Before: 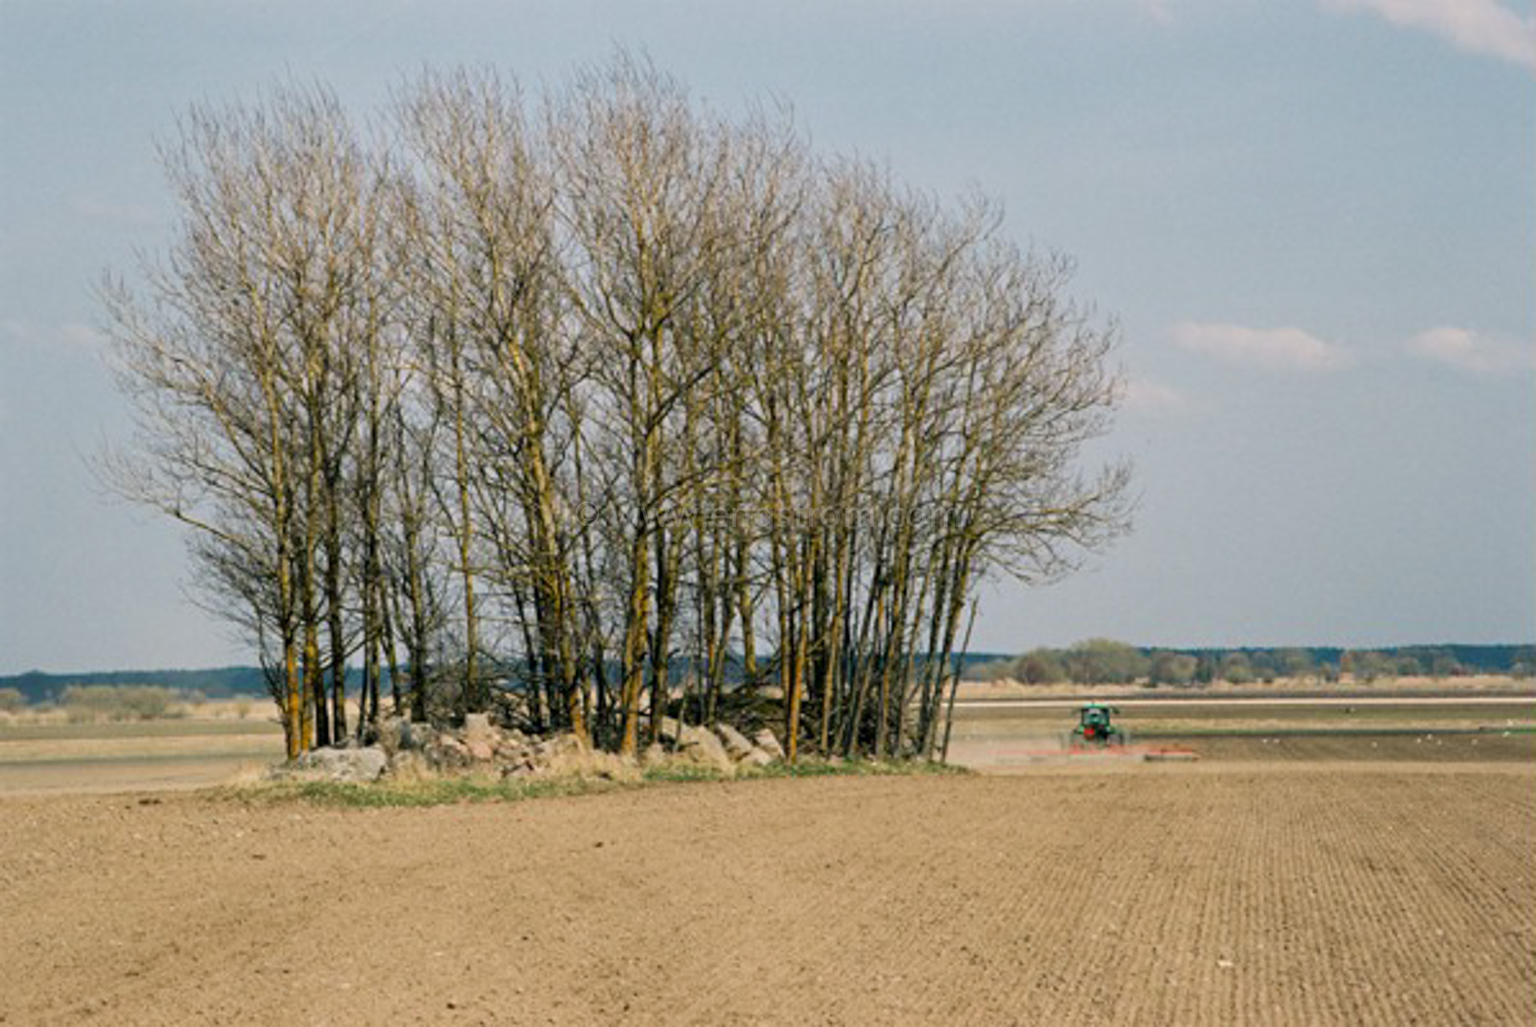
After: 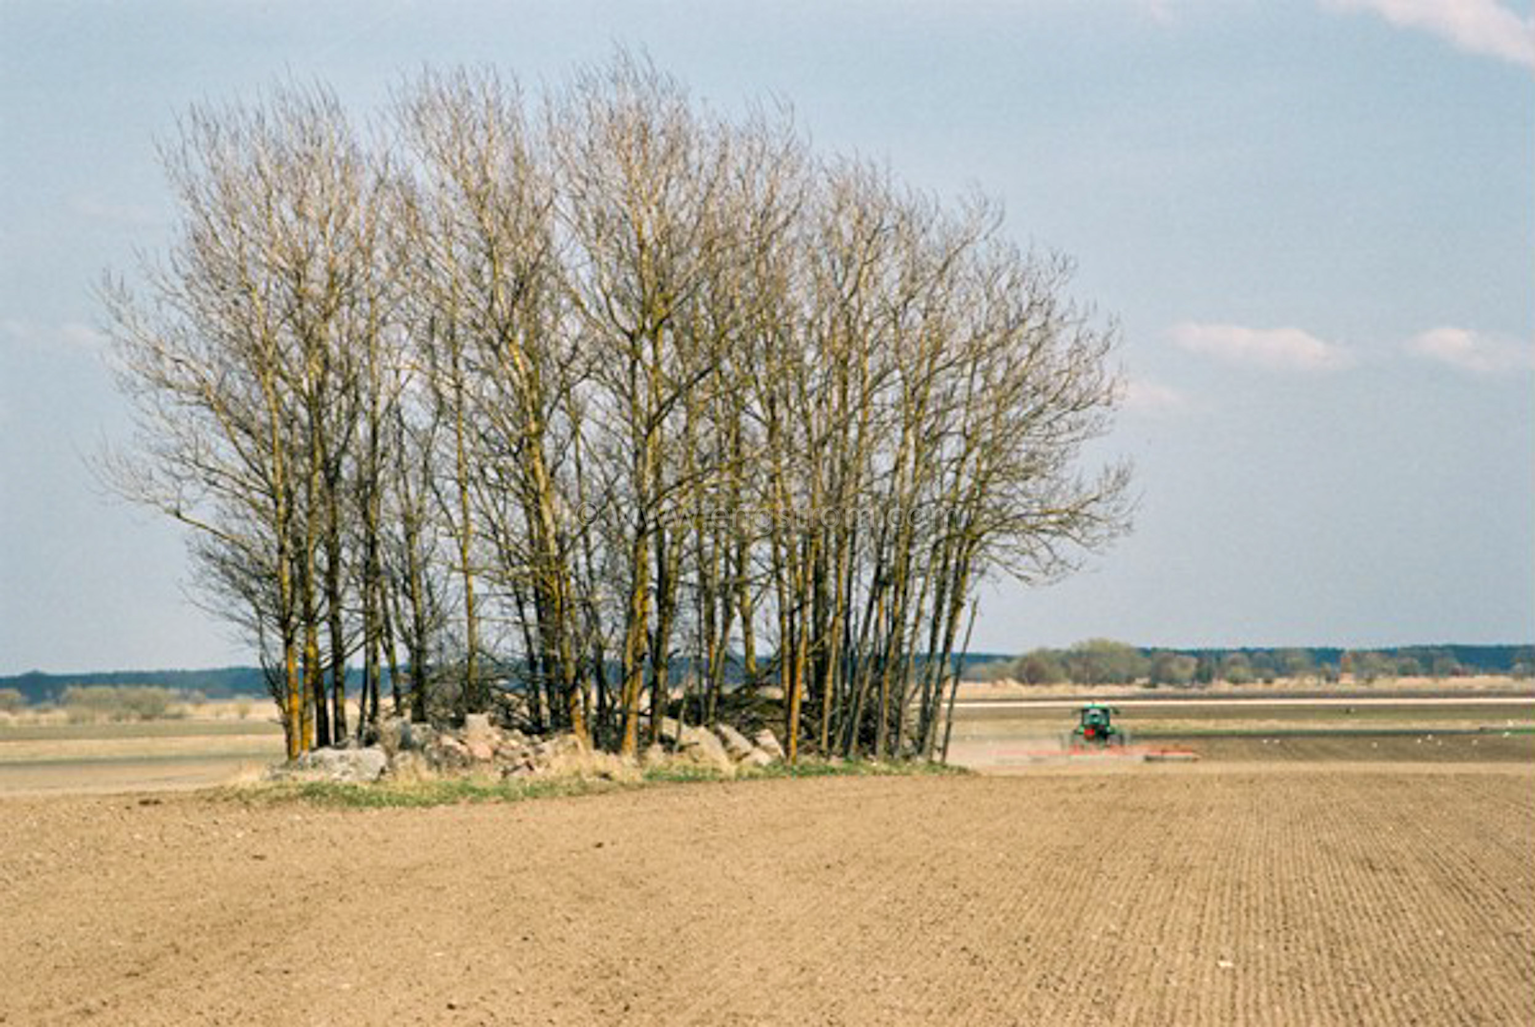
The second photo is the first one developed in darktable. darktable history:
exposure: exposure 0.441 EV, compensate exposure bias true, compensate highlight preservation false
shadows and highlights: shadows 37.69, highlights -27.39, soften with gaussian
